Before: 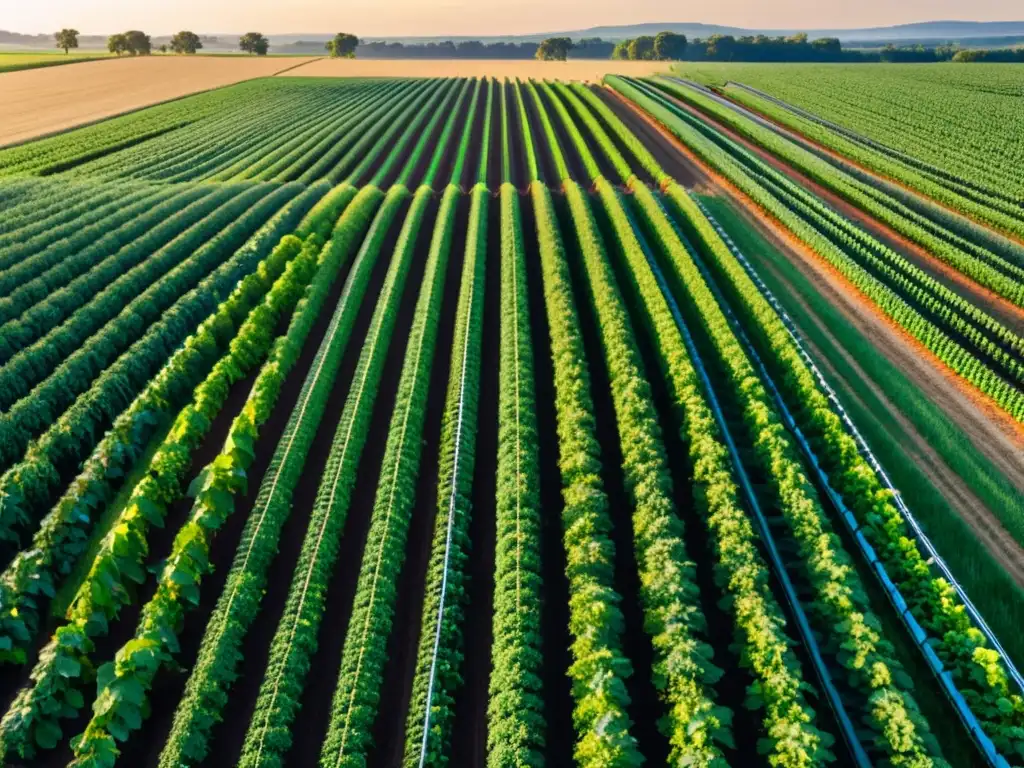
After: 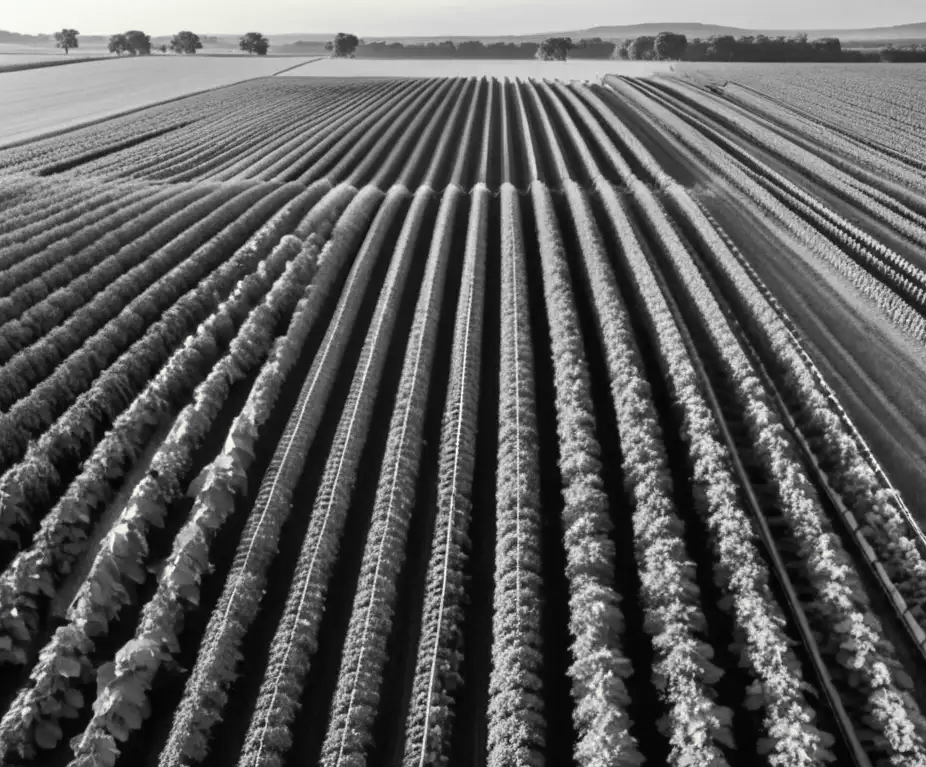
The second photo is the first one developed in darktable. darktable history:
monochrome: a 32, b 64, size 2.3, highlights 1
crop: right 9.509%, bottom 0.031%
split-toning: shadows › saturation 0.61, highlights › saturation 0.58, balance -28.74, compress 87.36%
